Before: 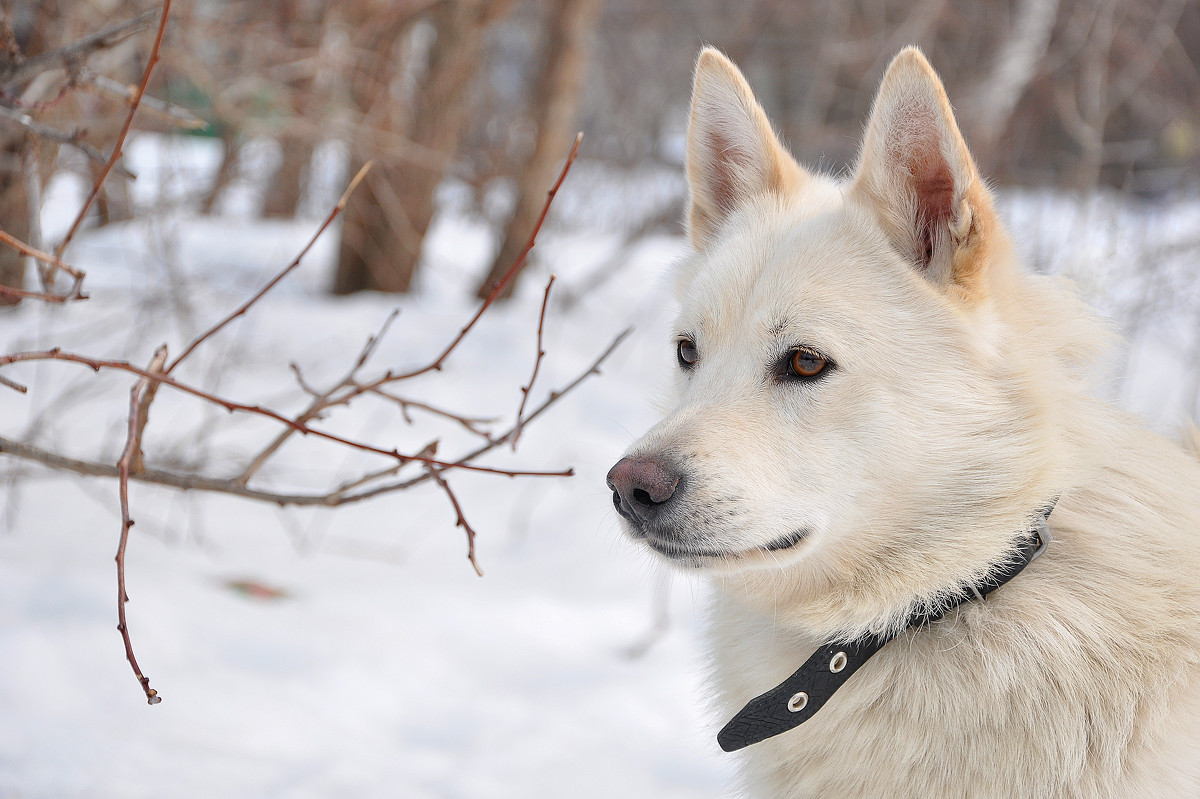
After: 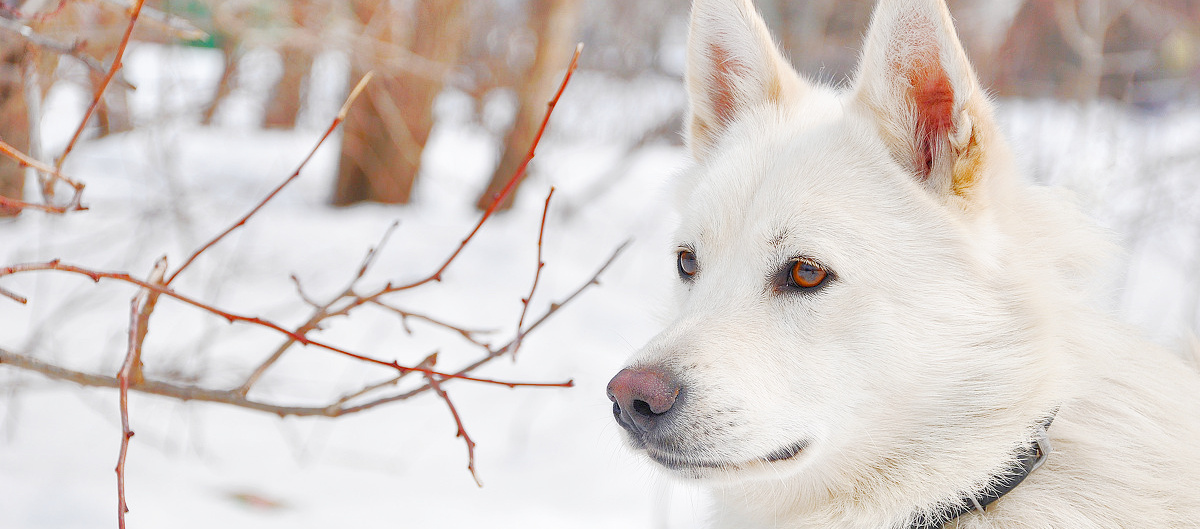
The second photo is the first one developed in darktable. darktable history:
color balance rgb: perceptual saturation grading › global saturation 20%, perceptual saturation grading › highlights -50.05%, perceptual saturation grading › shadows 30.094%, global vibrance 20%
crop: top 11.141%, bottom 22.629%
shadows and highlights: on, module defaults
tone curve: curves: ch0 [(0, 0) (0.003, 0.015) (0.011, 0.025) (0.025, 0.056) (0.044, 0.104) (0.069, 0.139) (0.1, 0.181) (0.136, 0.226) (0.177, 0.28) (0.224, 0.346) (0.277, 0.42) (0.335, 0.505) (0.399, 0.594) (0.468, 0.699) (0.543, 0.776) (0.623, 0.848) (0.709, 0.893) (0.801, 0.93) (0.898, 0.97) (1, 1)], preserve colors none
